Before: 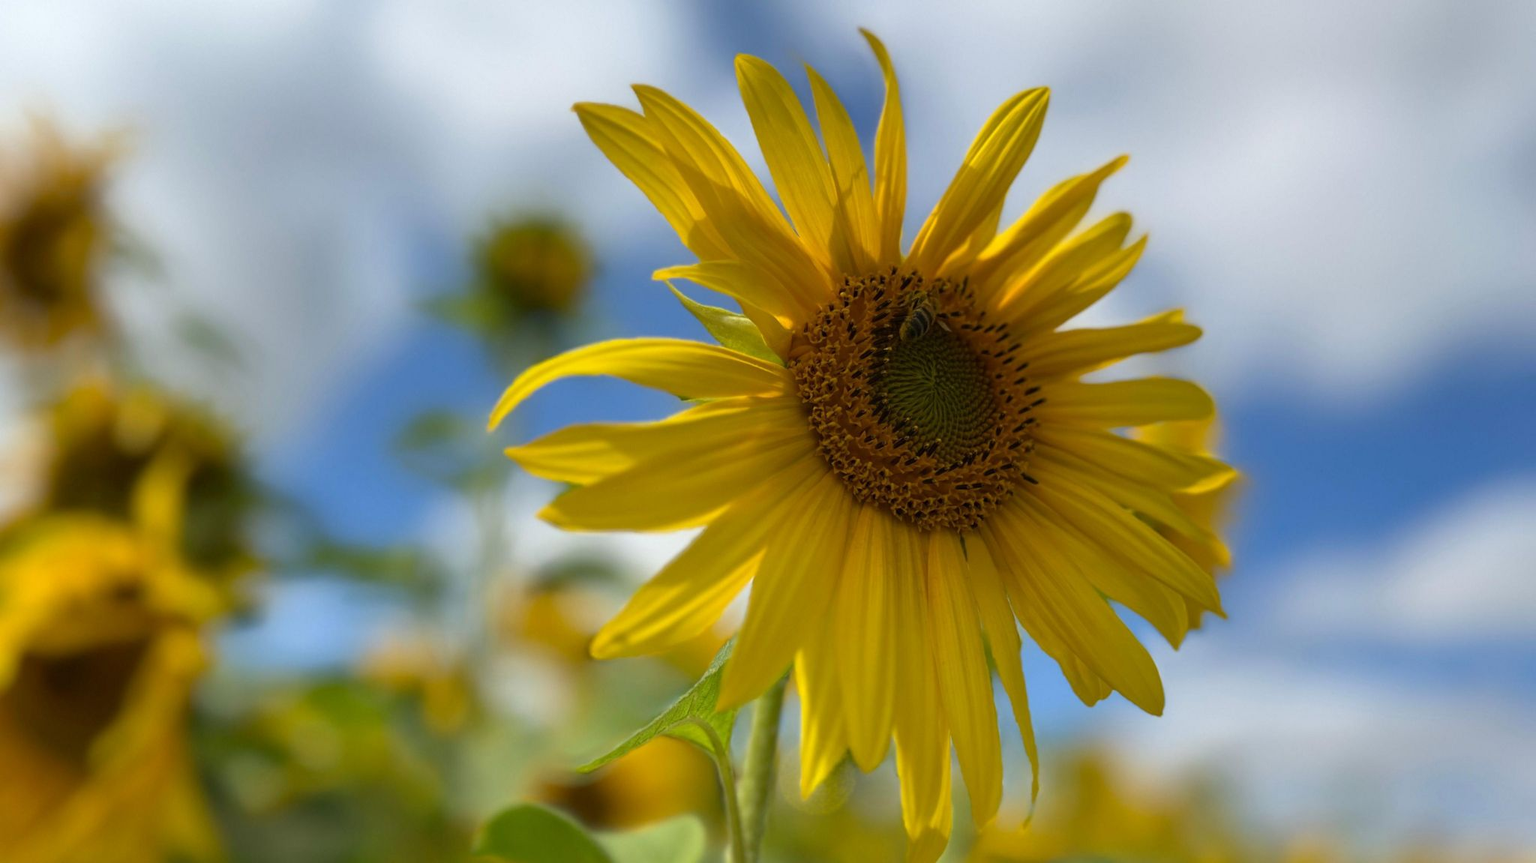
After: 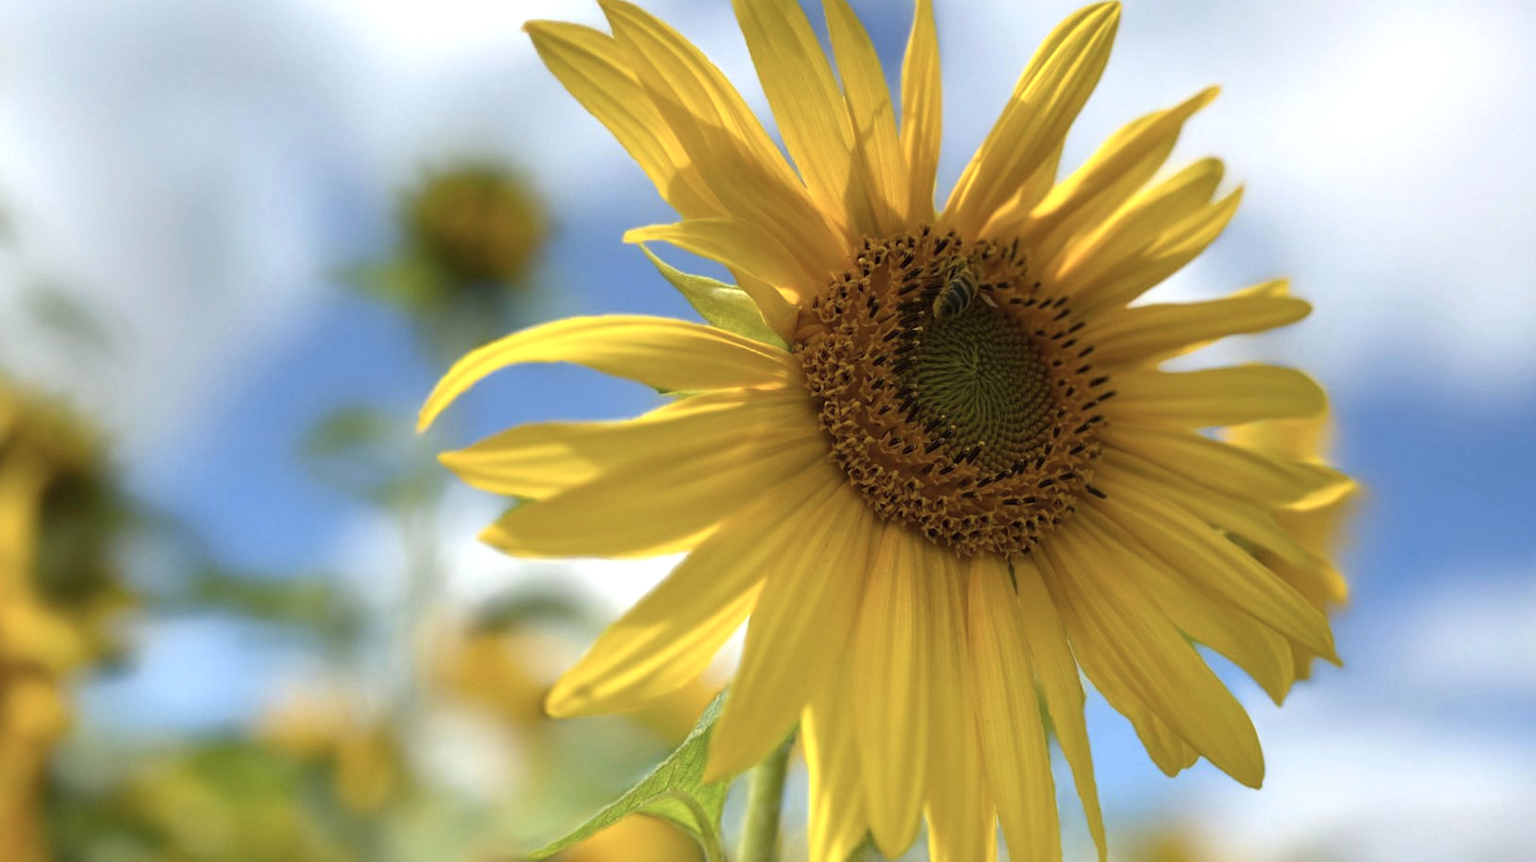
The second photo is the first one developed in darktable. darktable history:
crop and rotate: left 10.071%, top 10.071%, right 10.02%, bottom 10.02%
exposure: exposure 0.6 EV, compensate highlight preservation false
color correction: saturation 0.8
